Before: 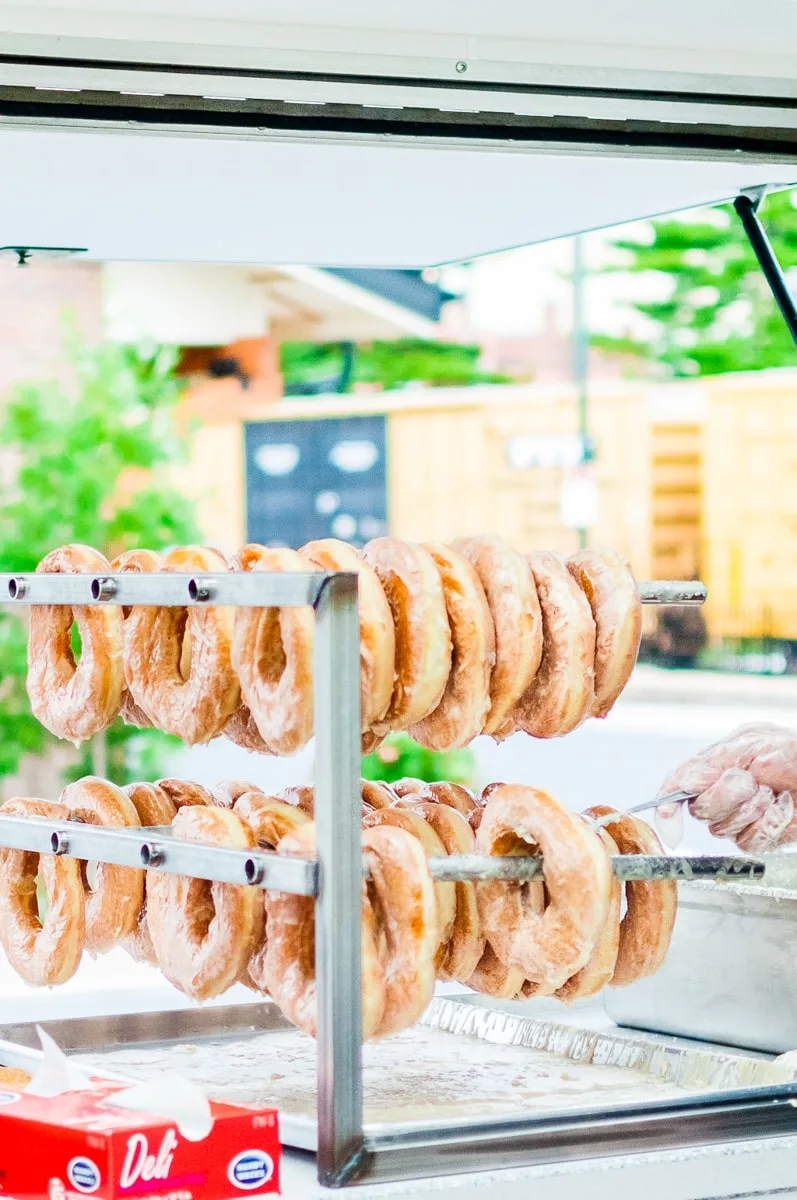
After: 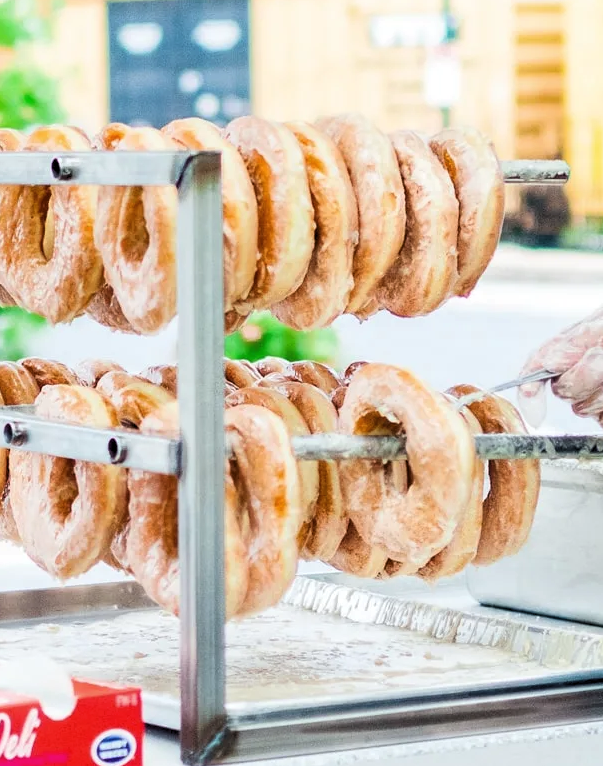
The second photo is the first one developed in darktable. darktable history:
levels: mode automatic, black 0.023%, white 99.97%, levels [0.062, 0.494, 0.925]
crop and rotate: left 17.299%, top 35.115%, right 7.015%, bottom 1.024%
